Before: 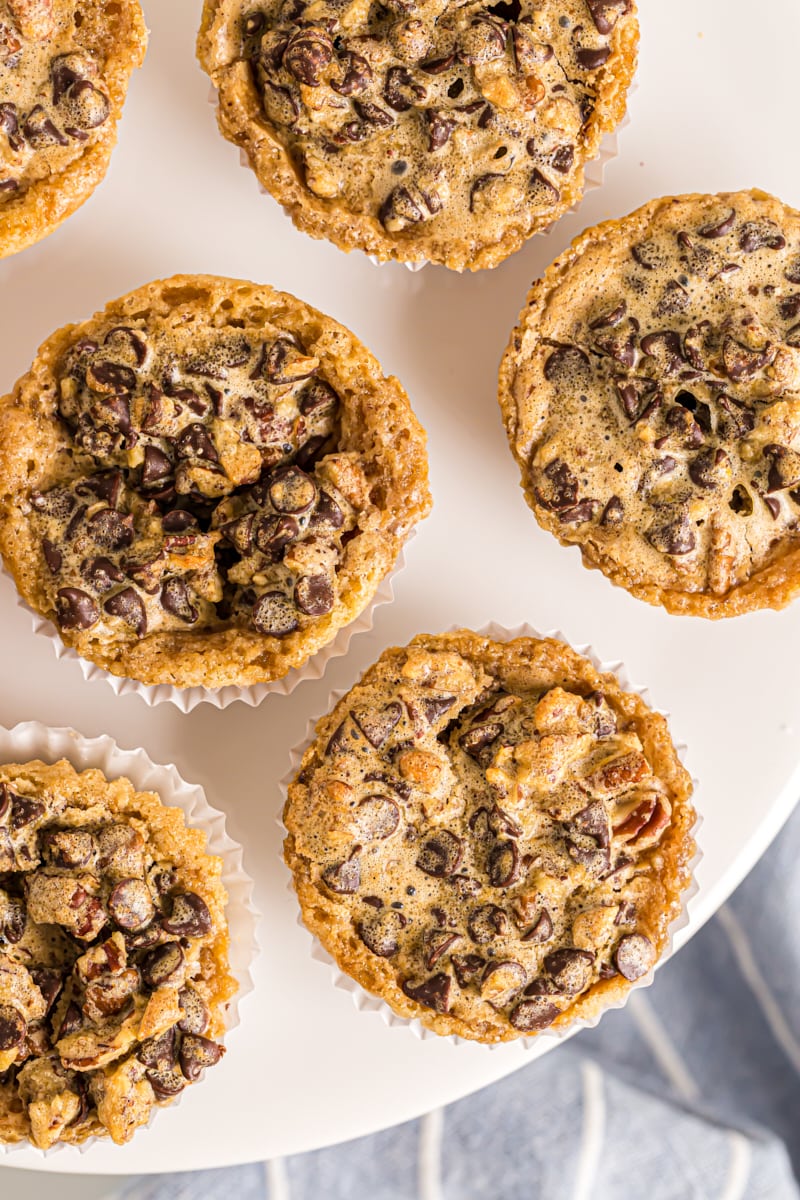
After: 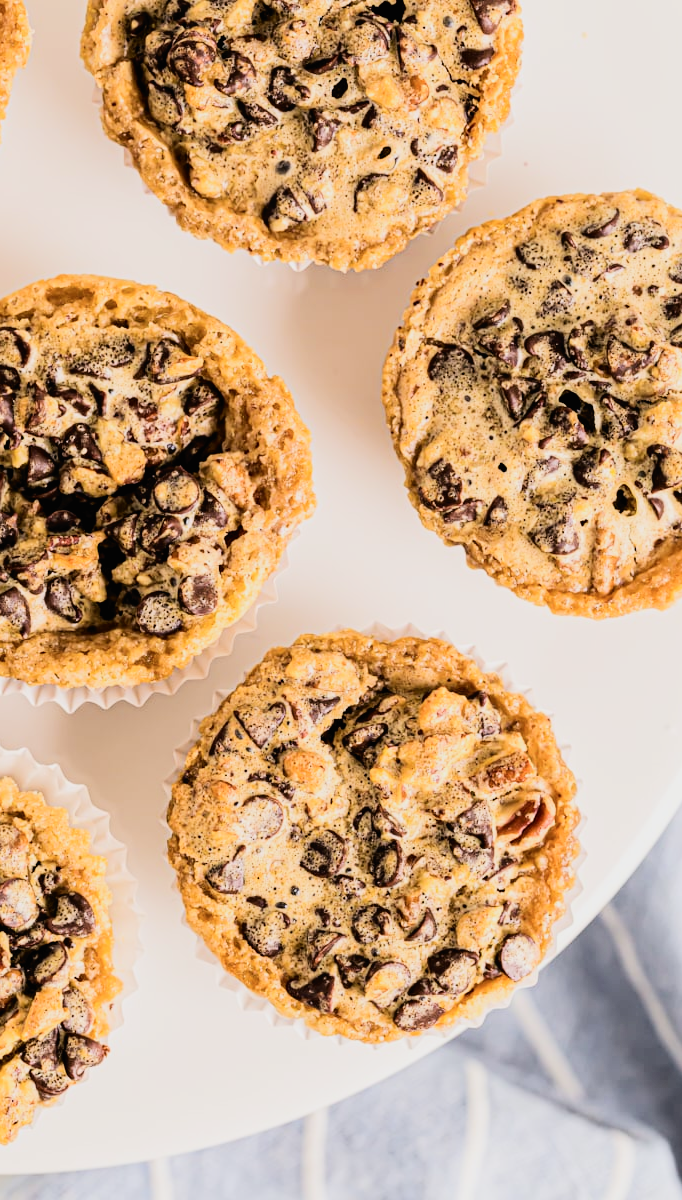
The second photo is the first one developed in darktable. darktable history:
crop and rotate: left 14.715%
exposure: exposure 0.128 EV, compensate highlight preservation false
filmic rgb: black relative exposure -5.01 EV, white relative exposure 3.98 EV, threshold 5.95 EV, hardness 2.88, contrast 1.198, enable highlight reconstruction true
tone curve: curves: ch0 [(0, 0) (0.003, 0.014) (0.011, 0.019) (0.025, 0.026) (0.044, 0.037) (0.069, 0.053) (0.1, 0.083) (0.136, 0.121) (0.177, 0.163) (0.224, 0.22) (0.277, 0.281) (0.335, 0.354) (0.399, 0.436) (0.468, 0.526) (0.543, 0.612) (0.623, 0.706) (0.709, 0.79) (0.801, 0.858) (0.898, 0.925) (1, 1)], color space Lab, independent channels, preserve colors none
